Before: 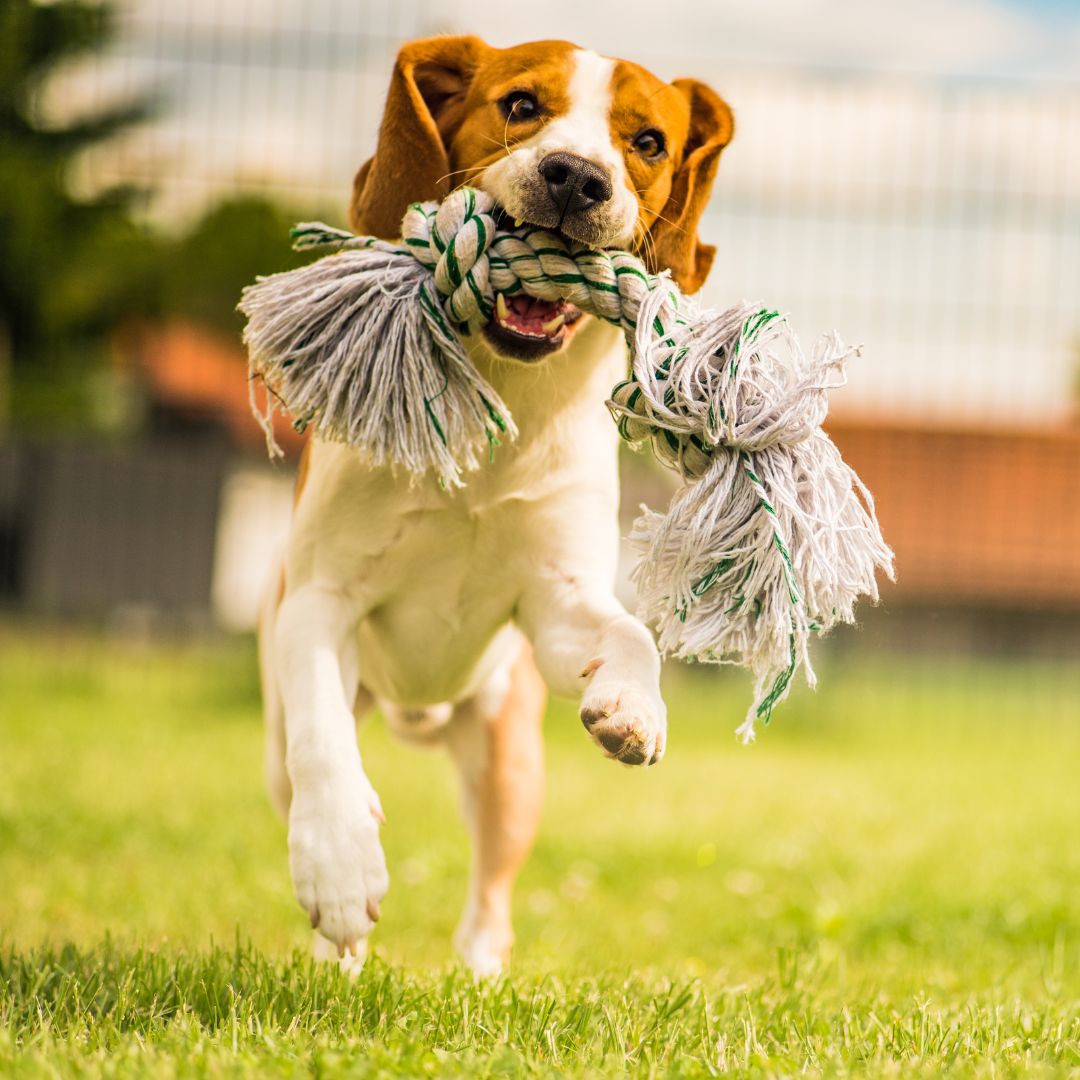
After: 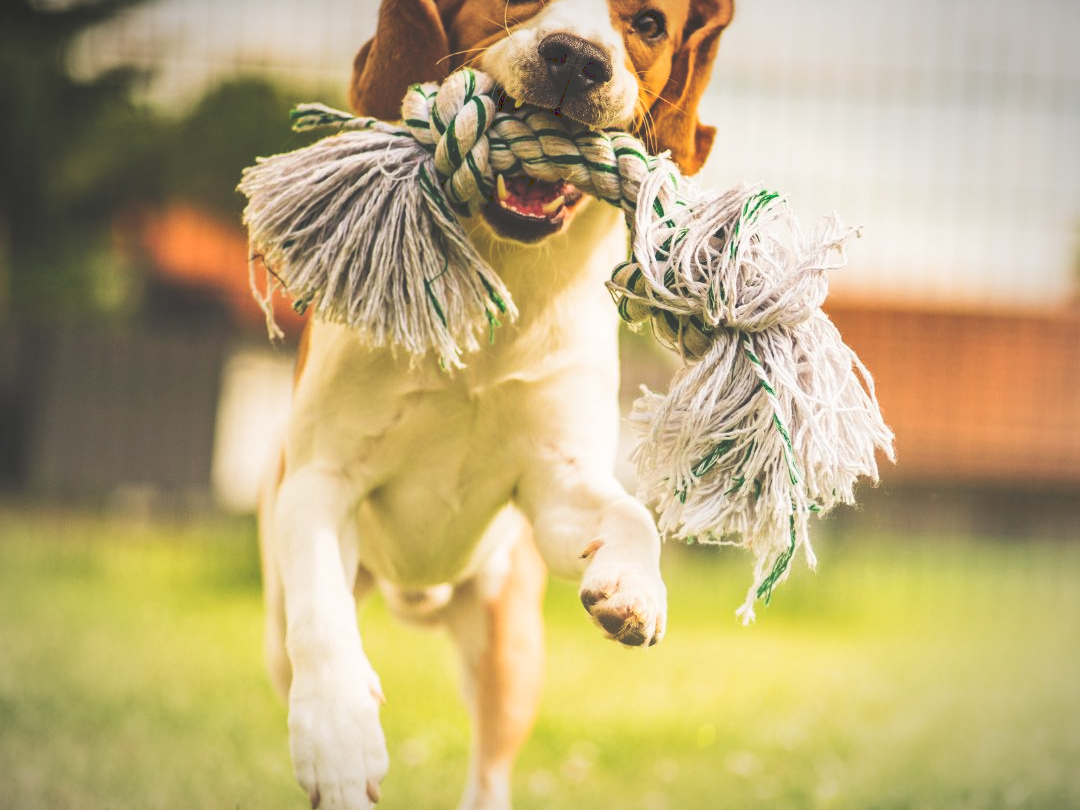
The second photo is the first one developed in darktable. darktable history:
crop: top 11.038%, bottom 13.962%
vignetting: fall-off radius 60%, automatic ratio true
tone curve: curves: ch0 [(0, 0) (0.003, 0.224) (0.011, 0.229) (0.025, 0.234) (0.044, 0.242) (0.069, 0.249) (0.1, 0.256) (0.136, 0.265) (0.177, 0.285) (0.224, 0.304) (0.277, 0.337) (0.335, 0.385) (0.399, 0.435) (0.468, 0.507) (0.543, 0.59) (0.623, 0.674) (0.709, 0.763) (0.801, 0.852) (0.898, 0.931) (1, 1)], preserve colors none
